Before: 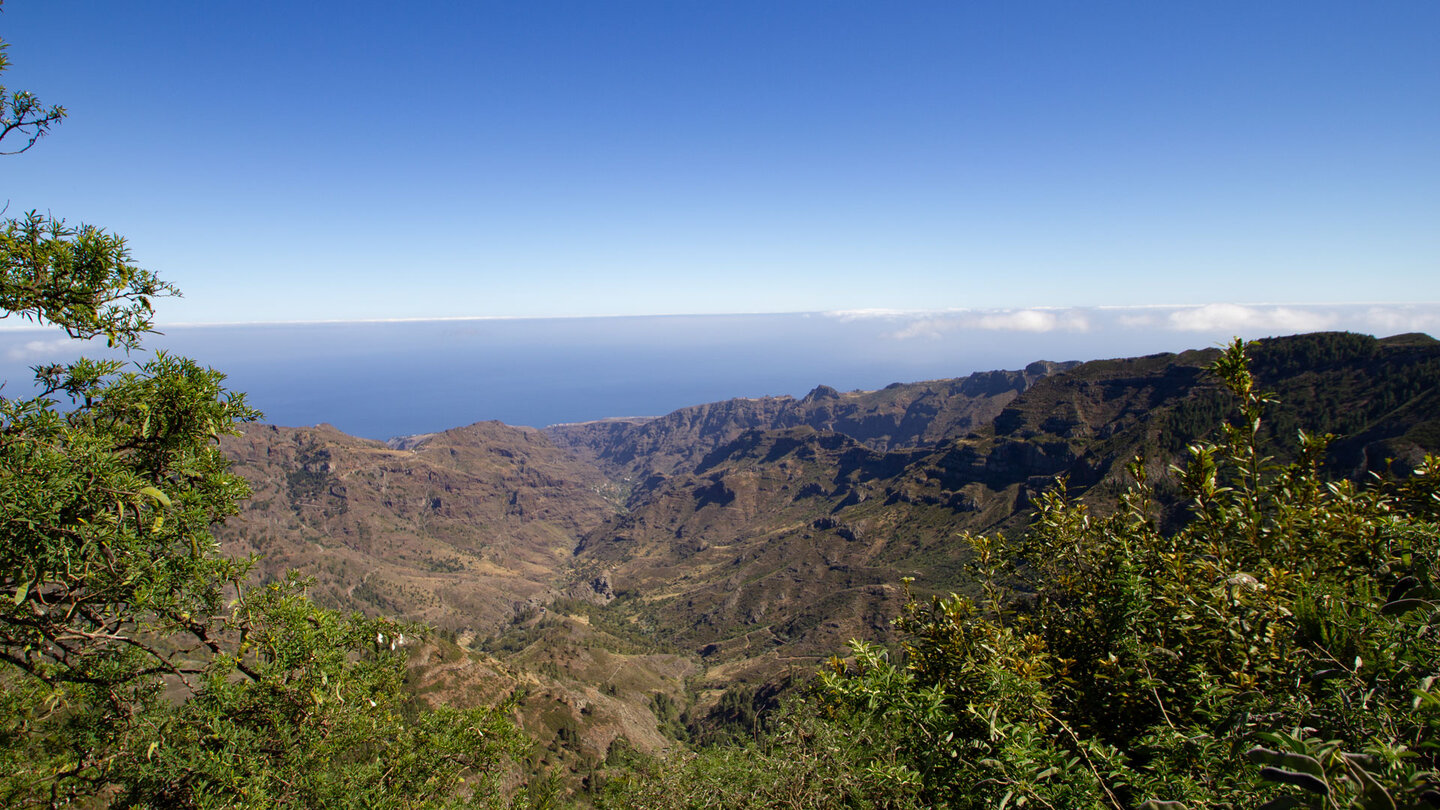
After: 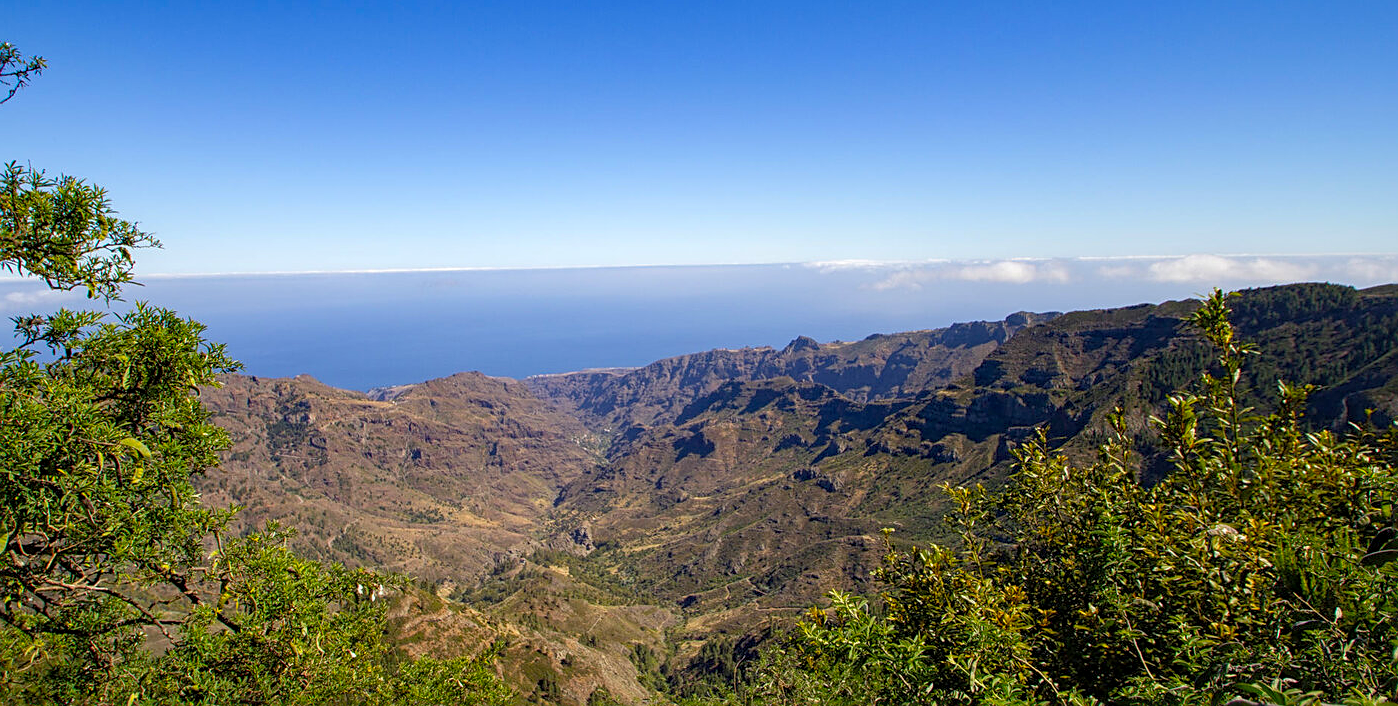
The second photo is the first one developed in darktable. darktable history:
sharpen: on, module defaults
crop: left 1.428%, top 6.093%, right 1.466%, bottom 6.713%
shadows and highlights: radius 125.33, shadows 21.12, highlights -22.98, low approximation 0.01
exposure: exposure 0.207 EV, compensate highlight preservation false
color balance rgb: shadows lift › chroma 1.004%, shadows lift › hue 243.44°, perceptual saturation grading › global saturation 25.924%, contrast -10.267%
local contrast: on, module defaults
